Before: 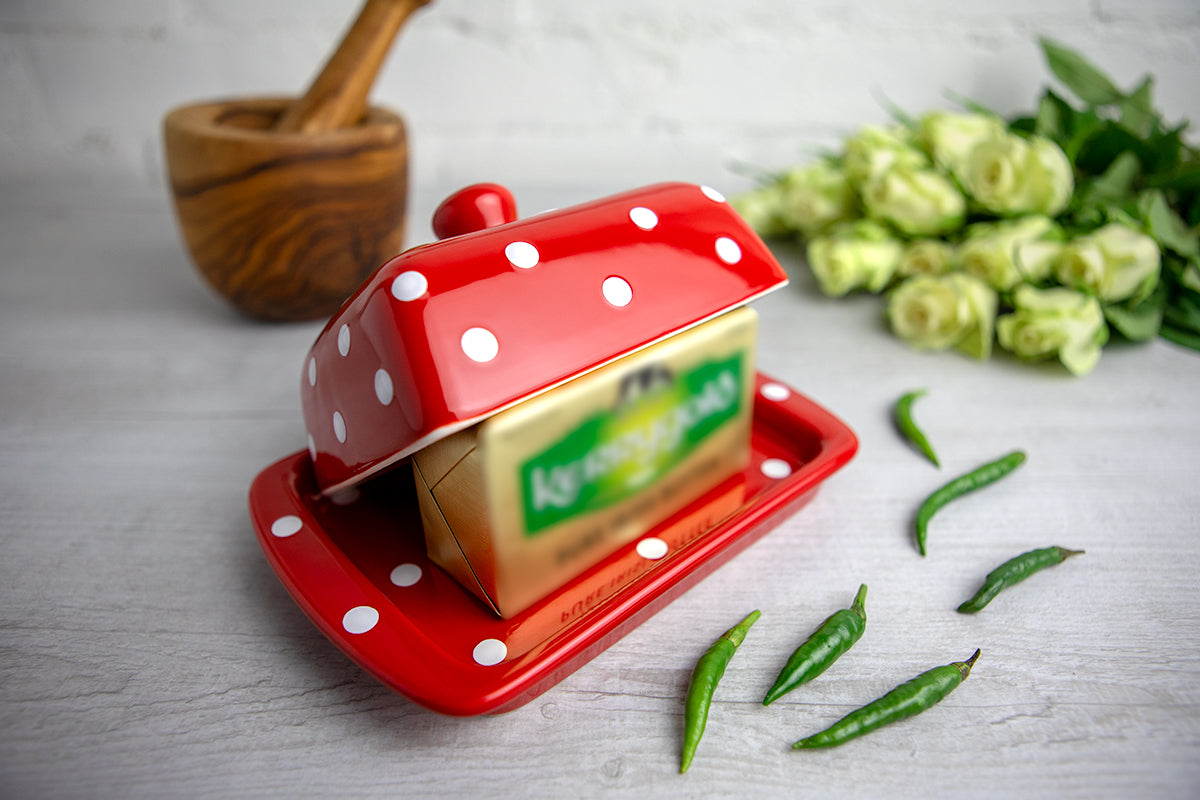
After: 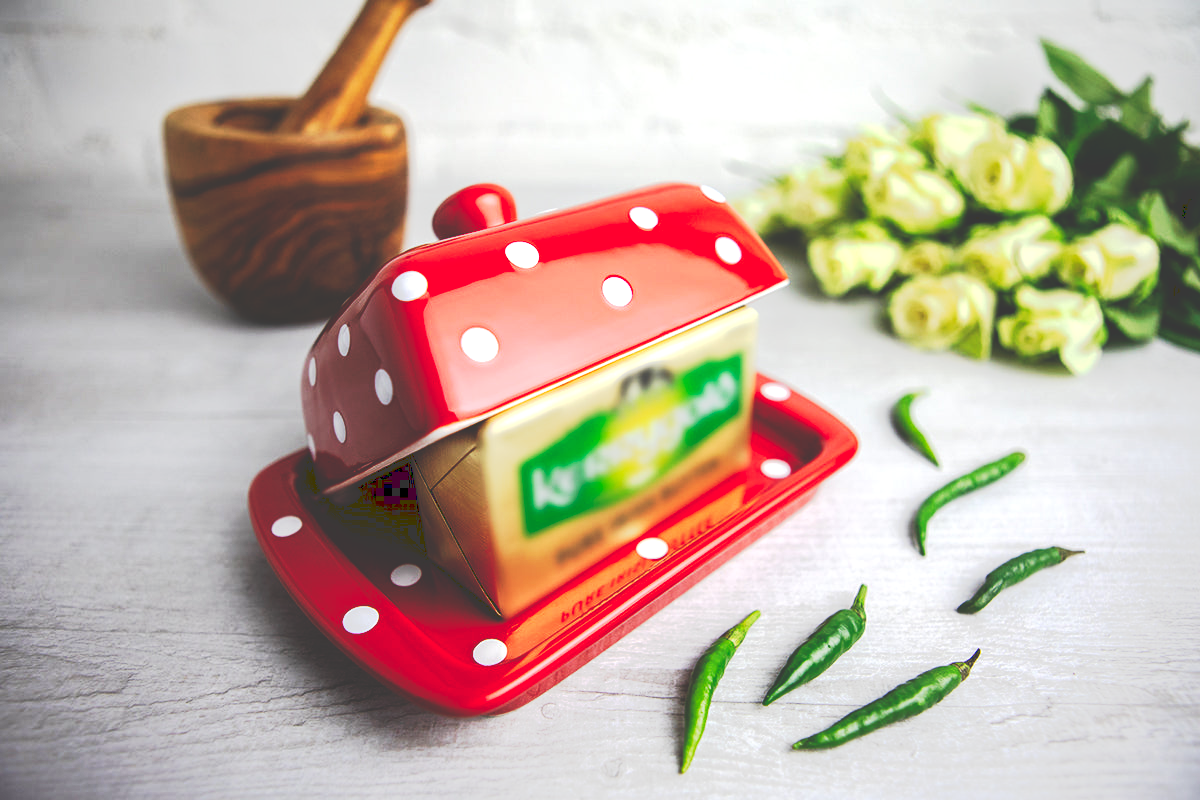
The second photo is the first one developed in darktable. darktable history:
tone equalizer: -8 EV -0.401 EV, -7 EV -0.358 EV, -6 EV -0.355 EV, -5 EV -0.186 EV, -3 EV 0.196 EV, -2 EV 0.33 EV, -1 EV 0.363 EV, +0 EV 0.395 EV, edges refinement/feathering 500, mask exposure compensation -1.57 EV, preserve details no
tone curve: curves: ch0 [(0, 0) (0.003, 0.231) (0.011, 0.231) (0.025, 0.231) (0.044, 0.231) (0.069, 0.235) (0.1, 0.24) (0.136, 0.246) (0.177, 0.256) (0.224, 0.279) (0.277, 0.313) (0.335, 0.354) (0.399, 0.428) (0.468, 0.514) (0.543, 0.61) (0.623, 0.728) (0.709, 0.808) (0.801, 0.873) (0.898, 0.909) (1, 1)], preserve colors none
